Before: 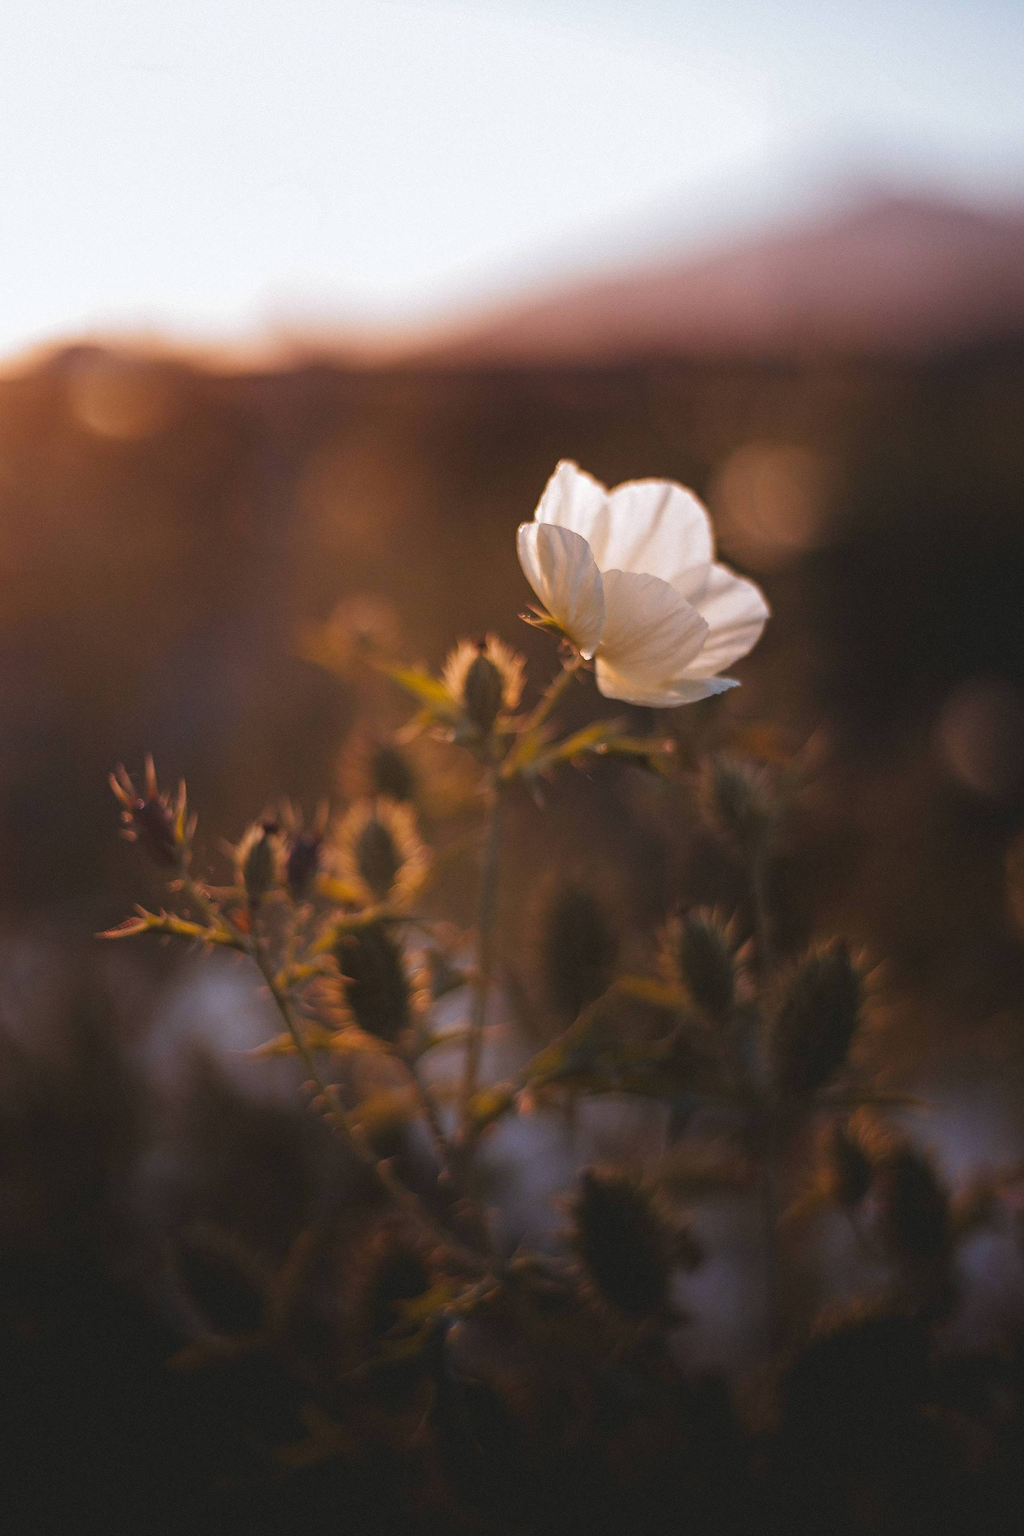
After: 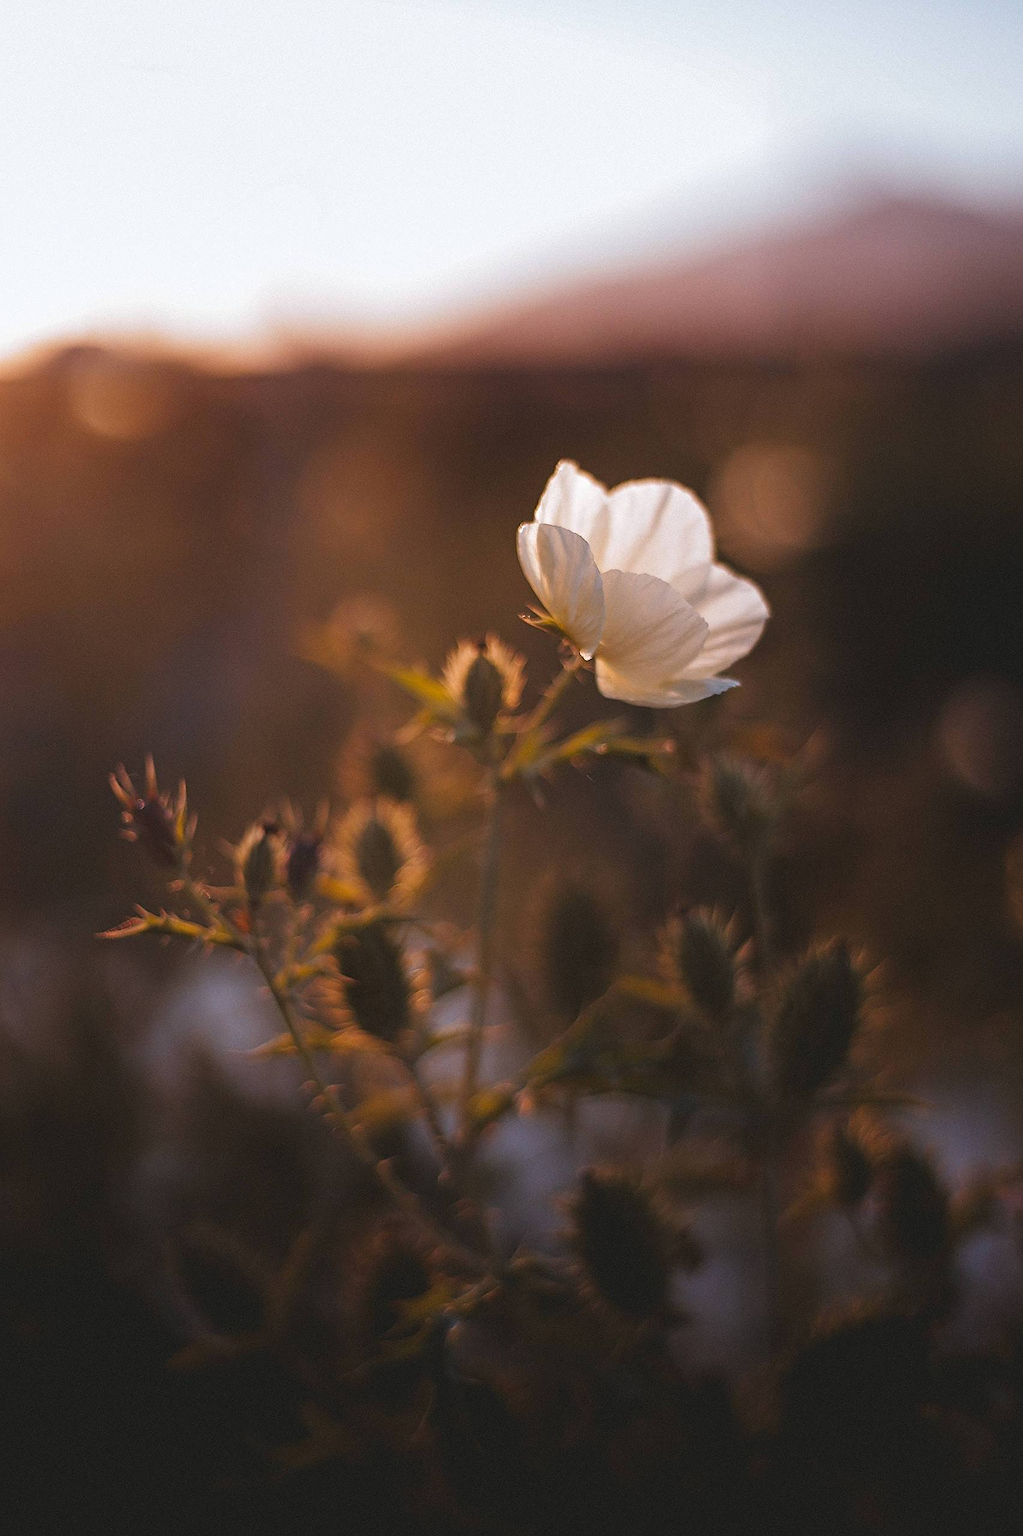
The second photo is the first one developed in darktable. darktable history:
base curve: curves: ch0 [(0, 0) (0.989, 0.992)], preserve colors none
sharpen: on, module defaults
